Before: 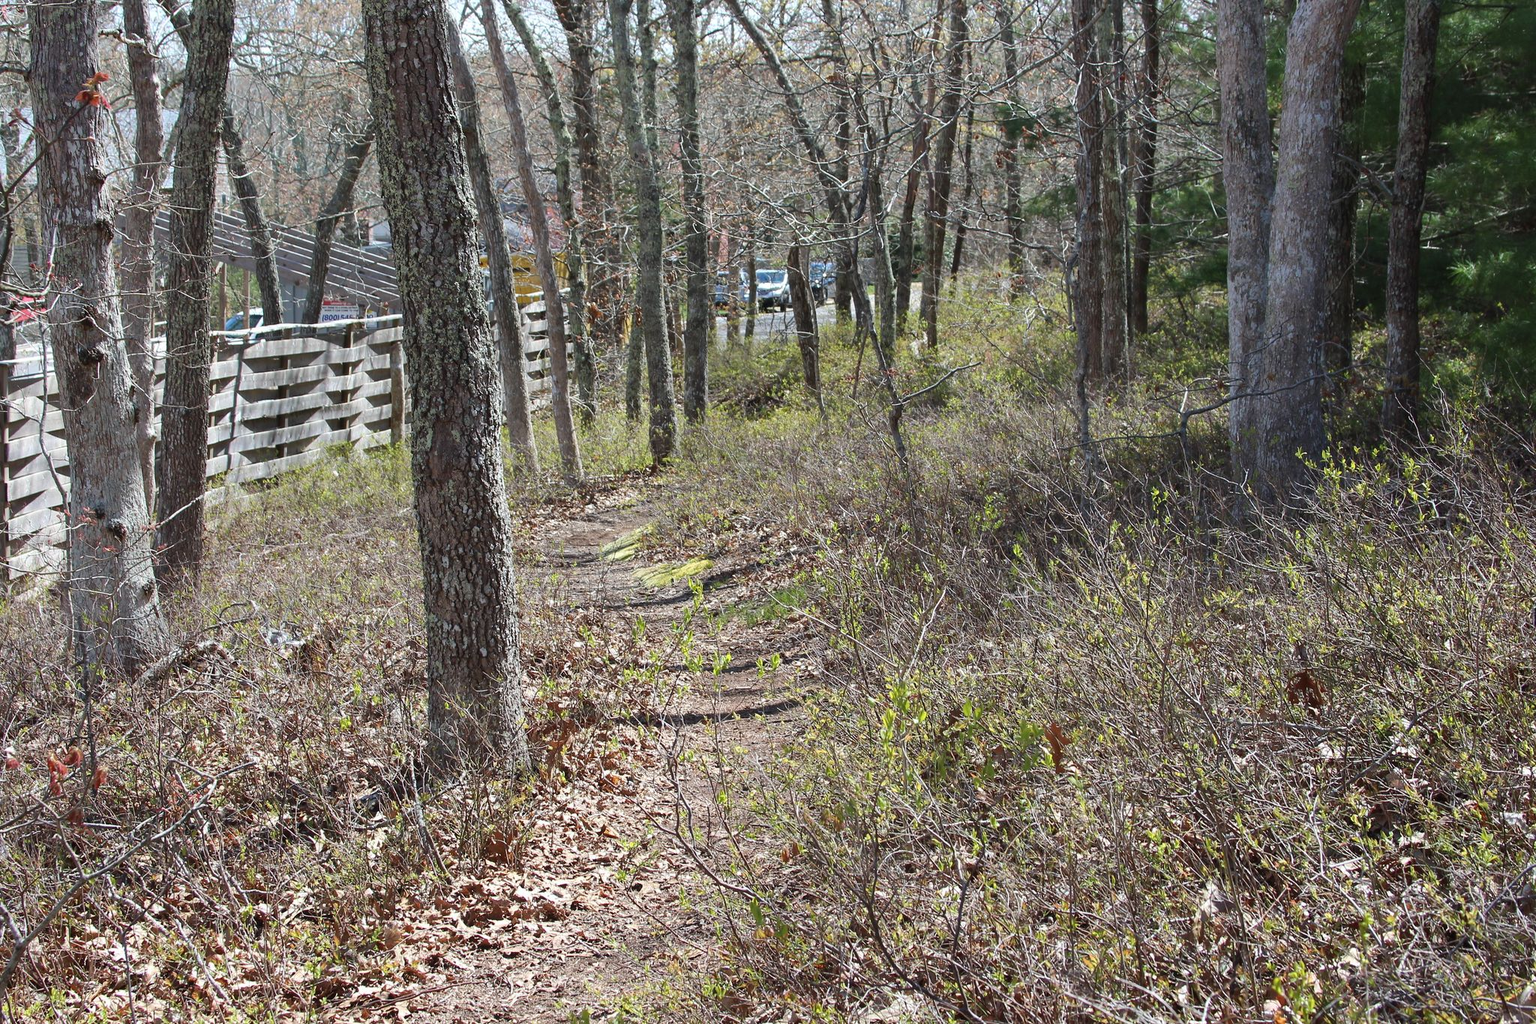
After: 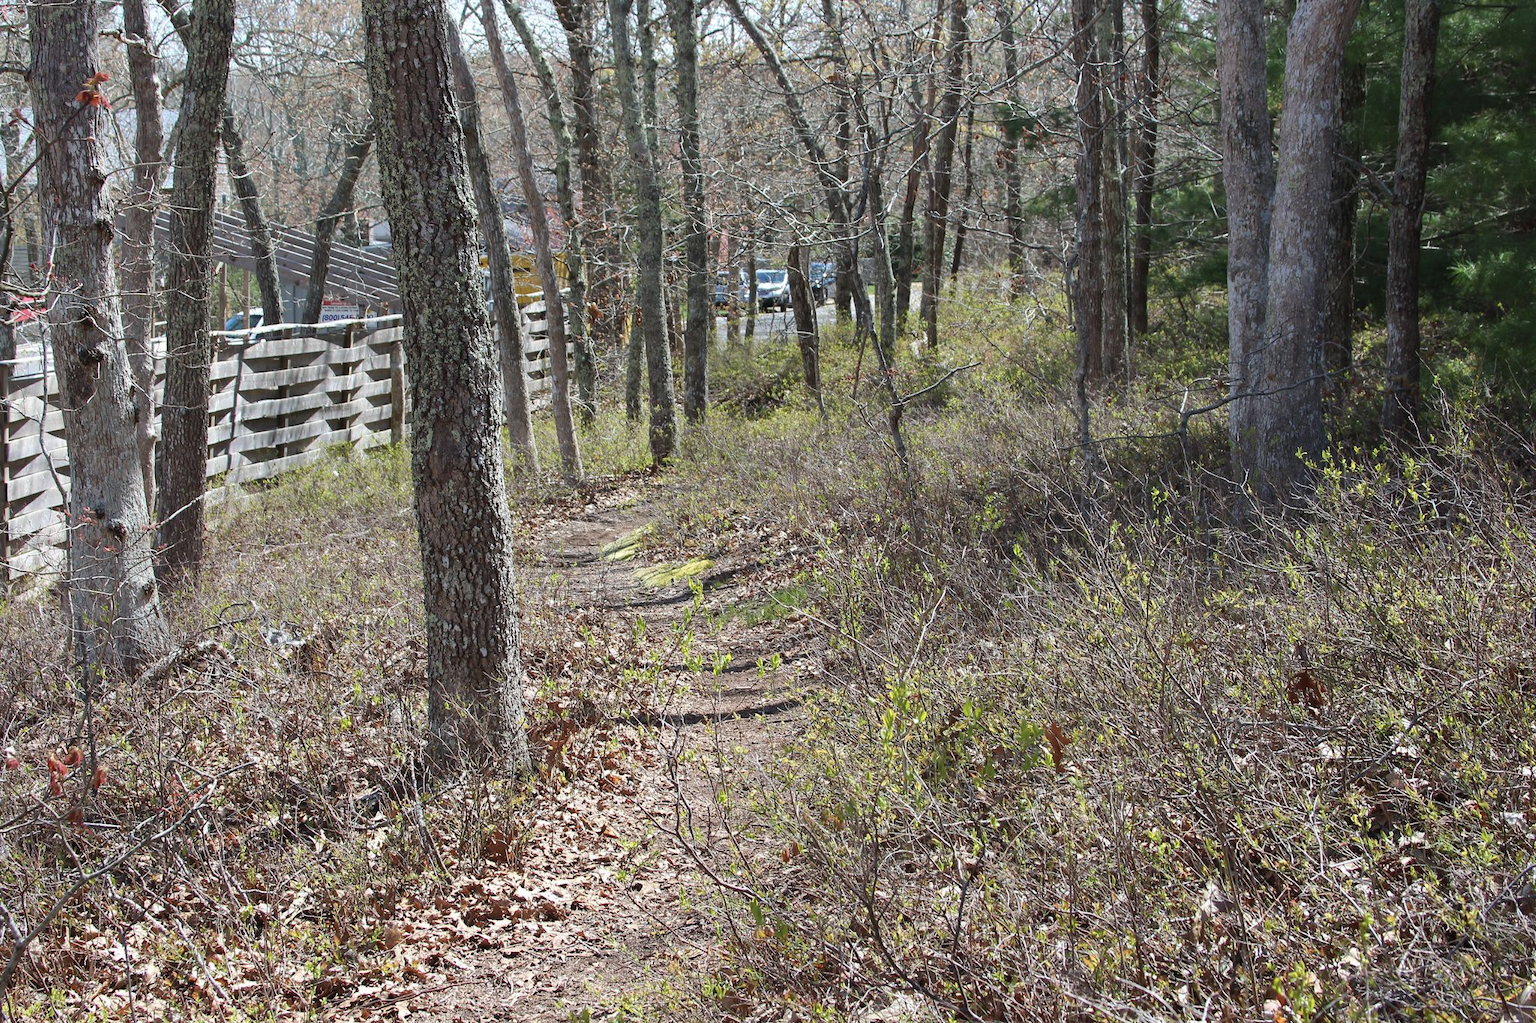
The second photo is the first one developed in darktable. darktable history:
contrast brightness saturation: saturation -0.05
grain: coarseness 0.81 ISO, strength 1.34%, mid-tones bias 0%
